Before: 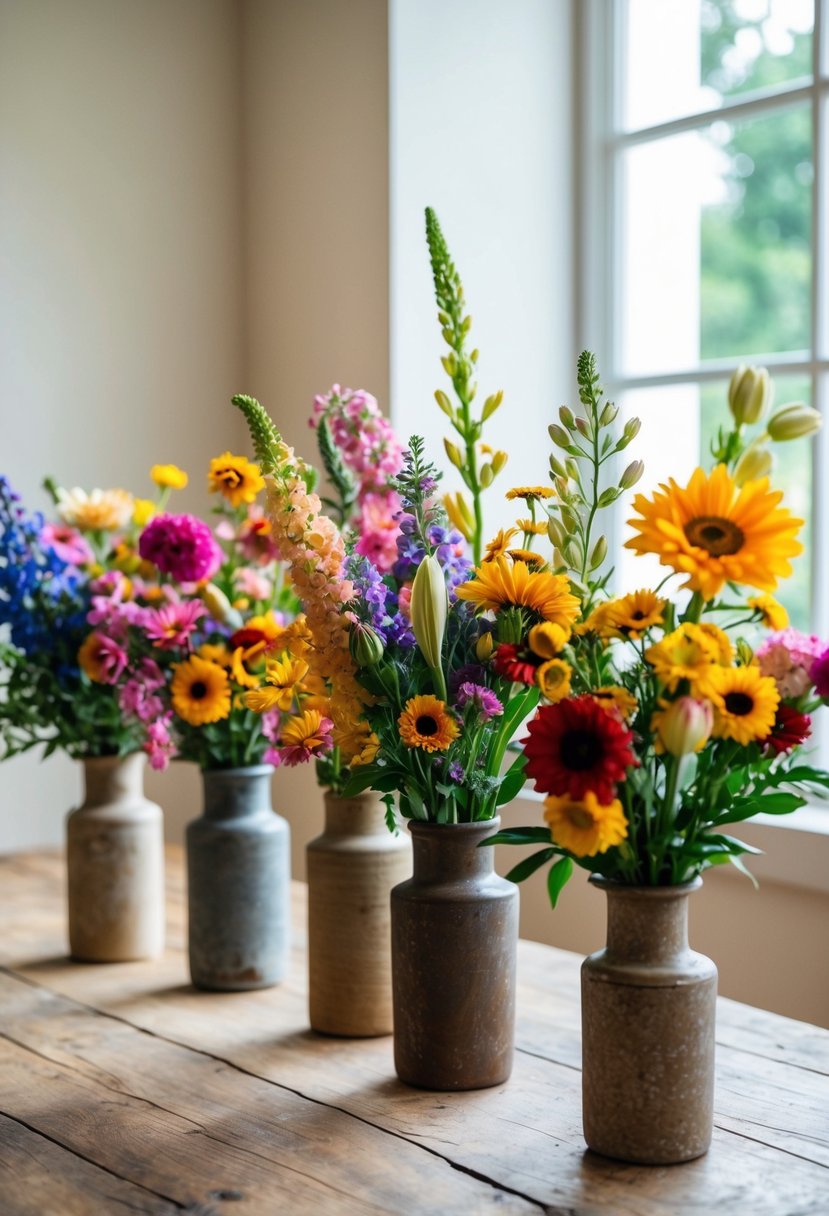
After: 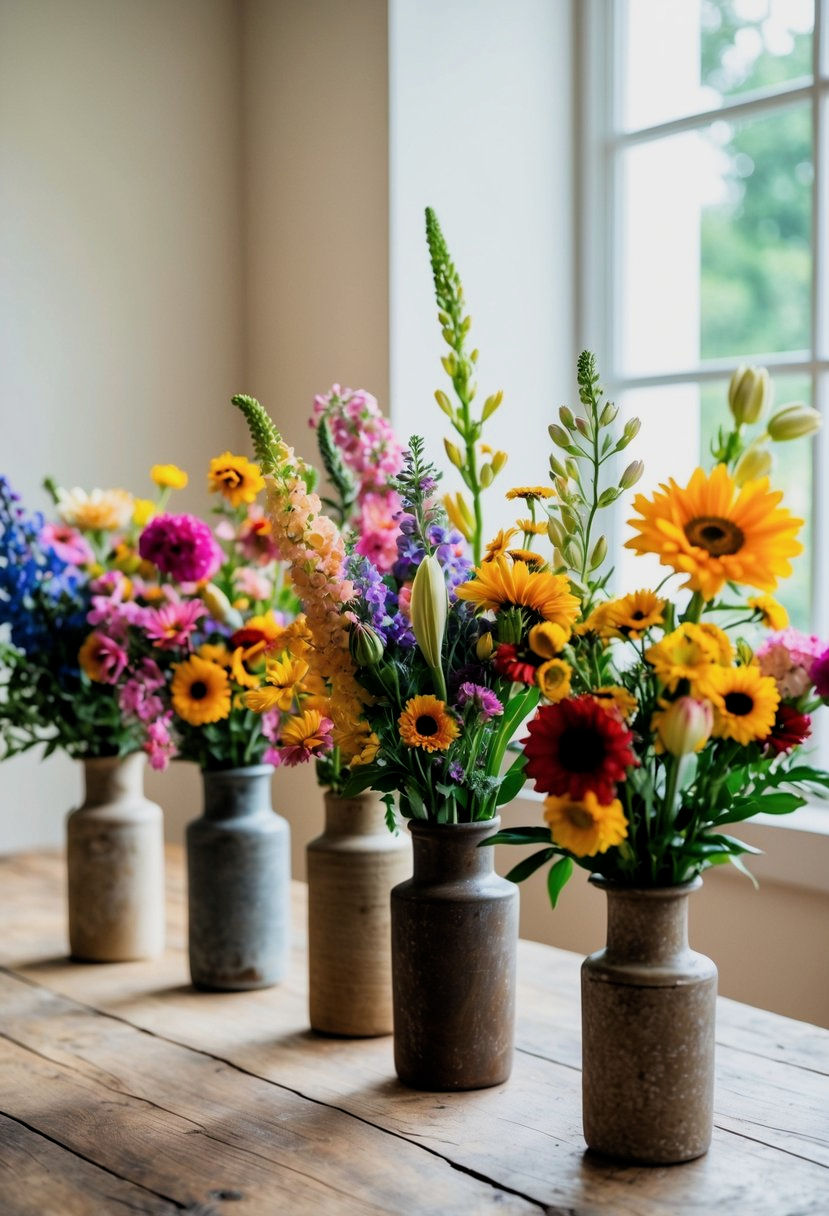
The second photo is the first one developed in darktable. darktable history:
filmic rgb: middle gray luminance 9.25%, black relative exposure -10.59 EV, white relative exposure 3.45 EV, threshold 3.03 EV, target black luminance 0%, hardness 6, latitude 59.51%, contrast 1.088, highlights saturation mix 6.01%, shadows ↔ highlights balance 28.91%, enable highlight reconstruction true
shadows and highlights: shadows -9.8, white point adjustment 1.53, highlights 9.26
